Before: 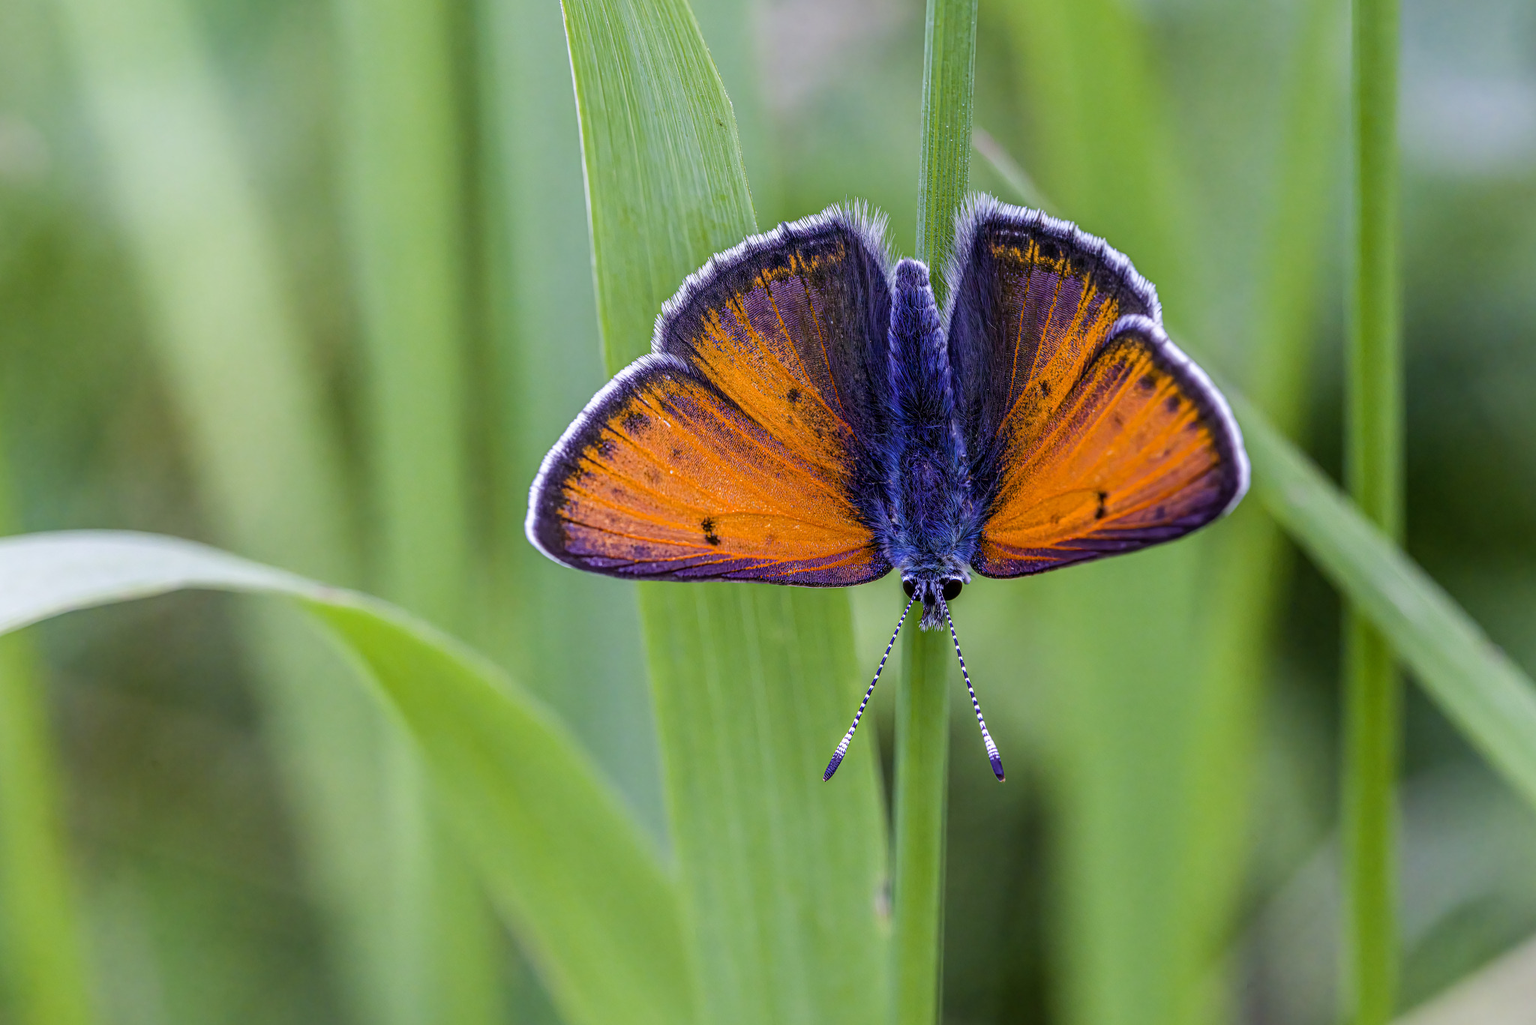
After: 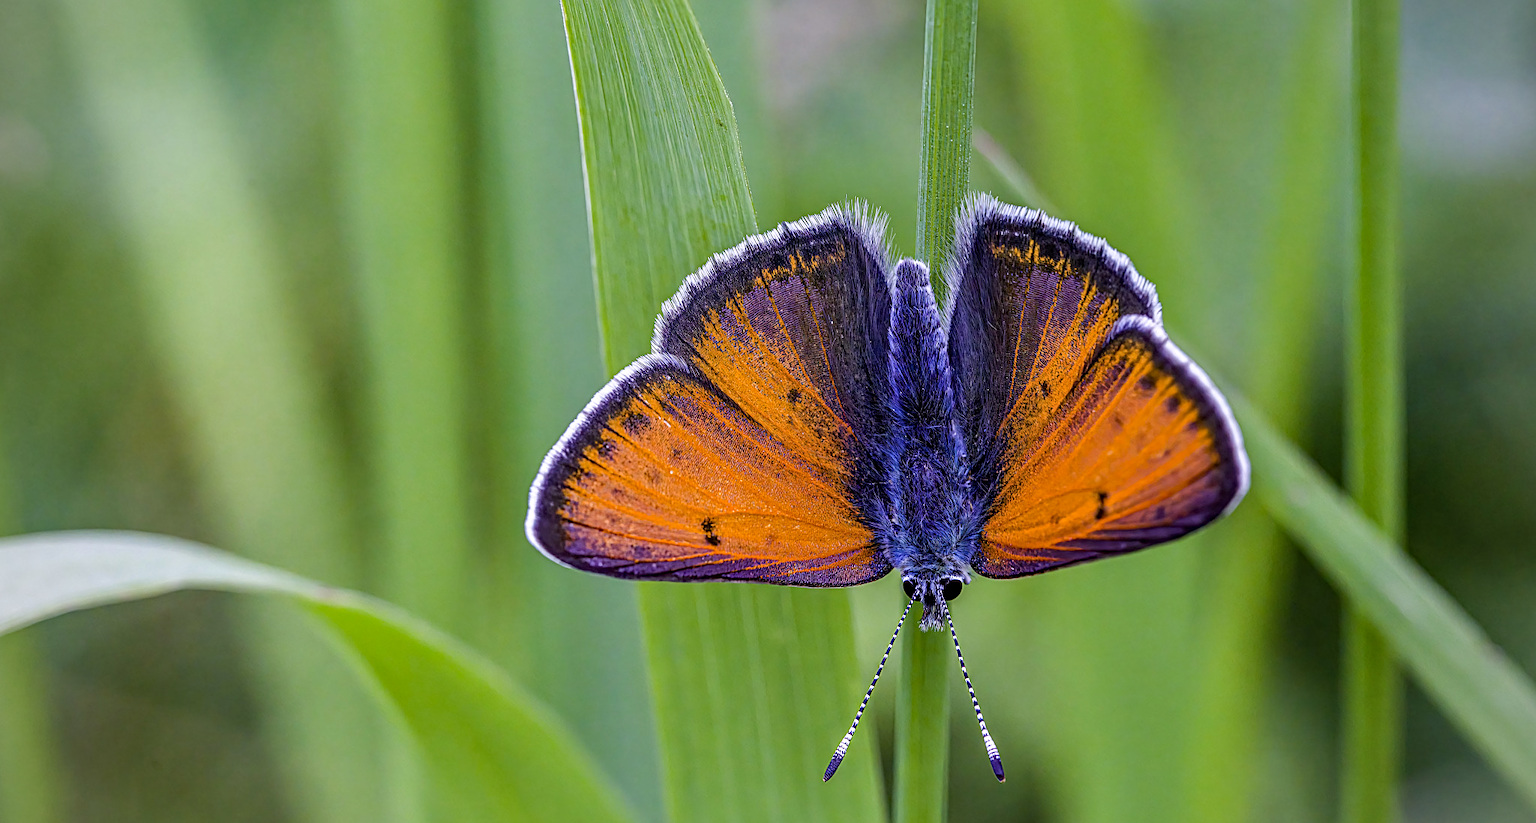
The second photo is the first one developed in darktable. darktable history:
haze removal: strength 0.25, distance 0.257, compatibility mode true, adaptive false
sharpen: on, module defaults
crop: bottom 19.673%
vignetting: fall-off radius 63.3%
shadows and highlights: white point adjustment 0.04, soften with gaussian
